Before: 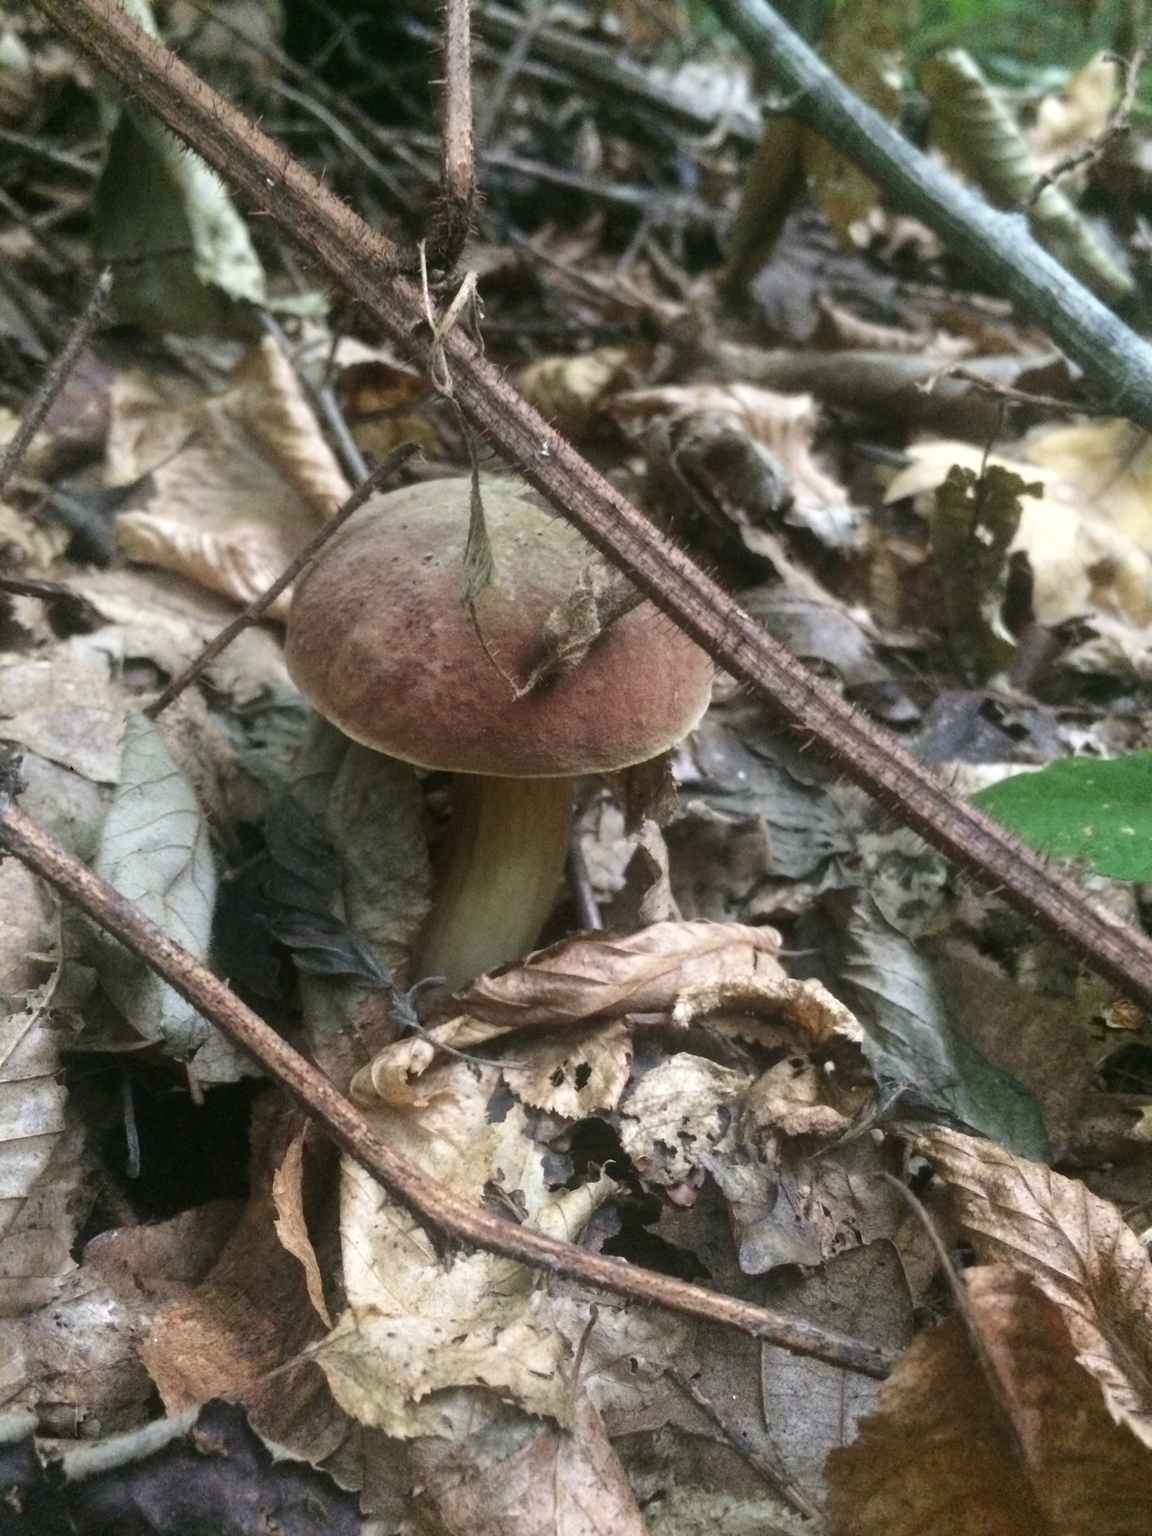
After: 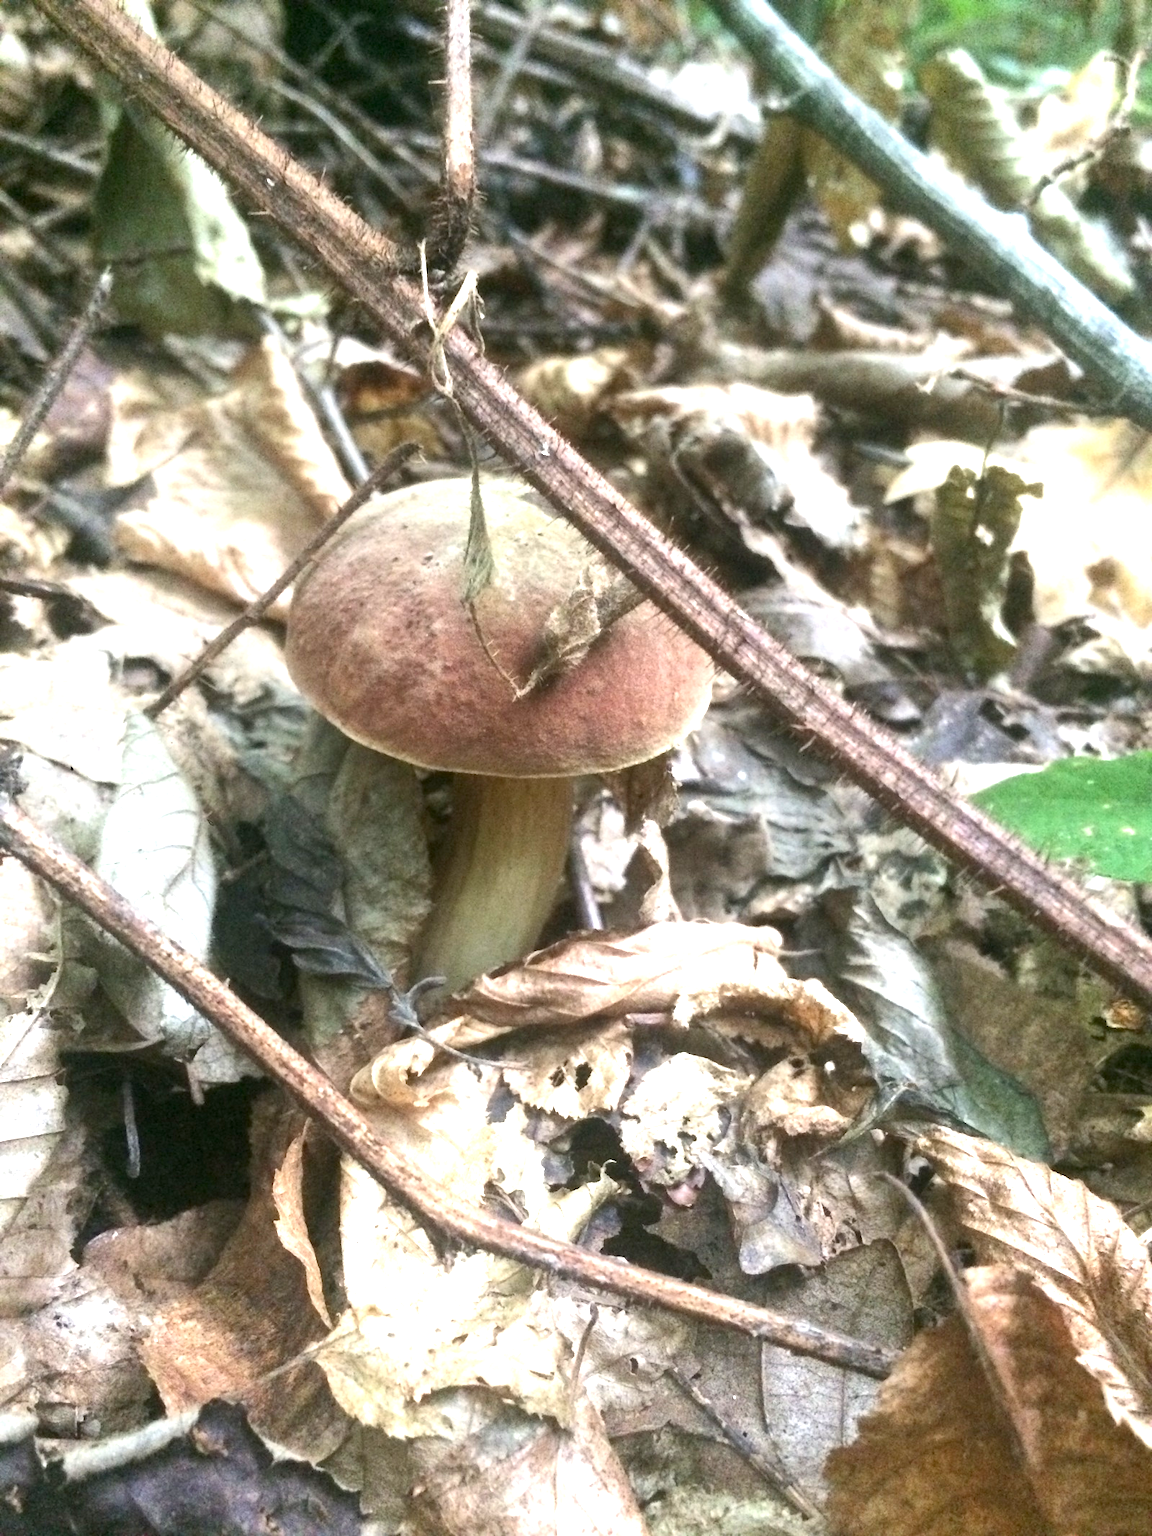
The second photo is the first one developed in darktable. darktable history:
exposure: black level correction 0.001, exposure 1.308 EV, compensate highlight preservation false
